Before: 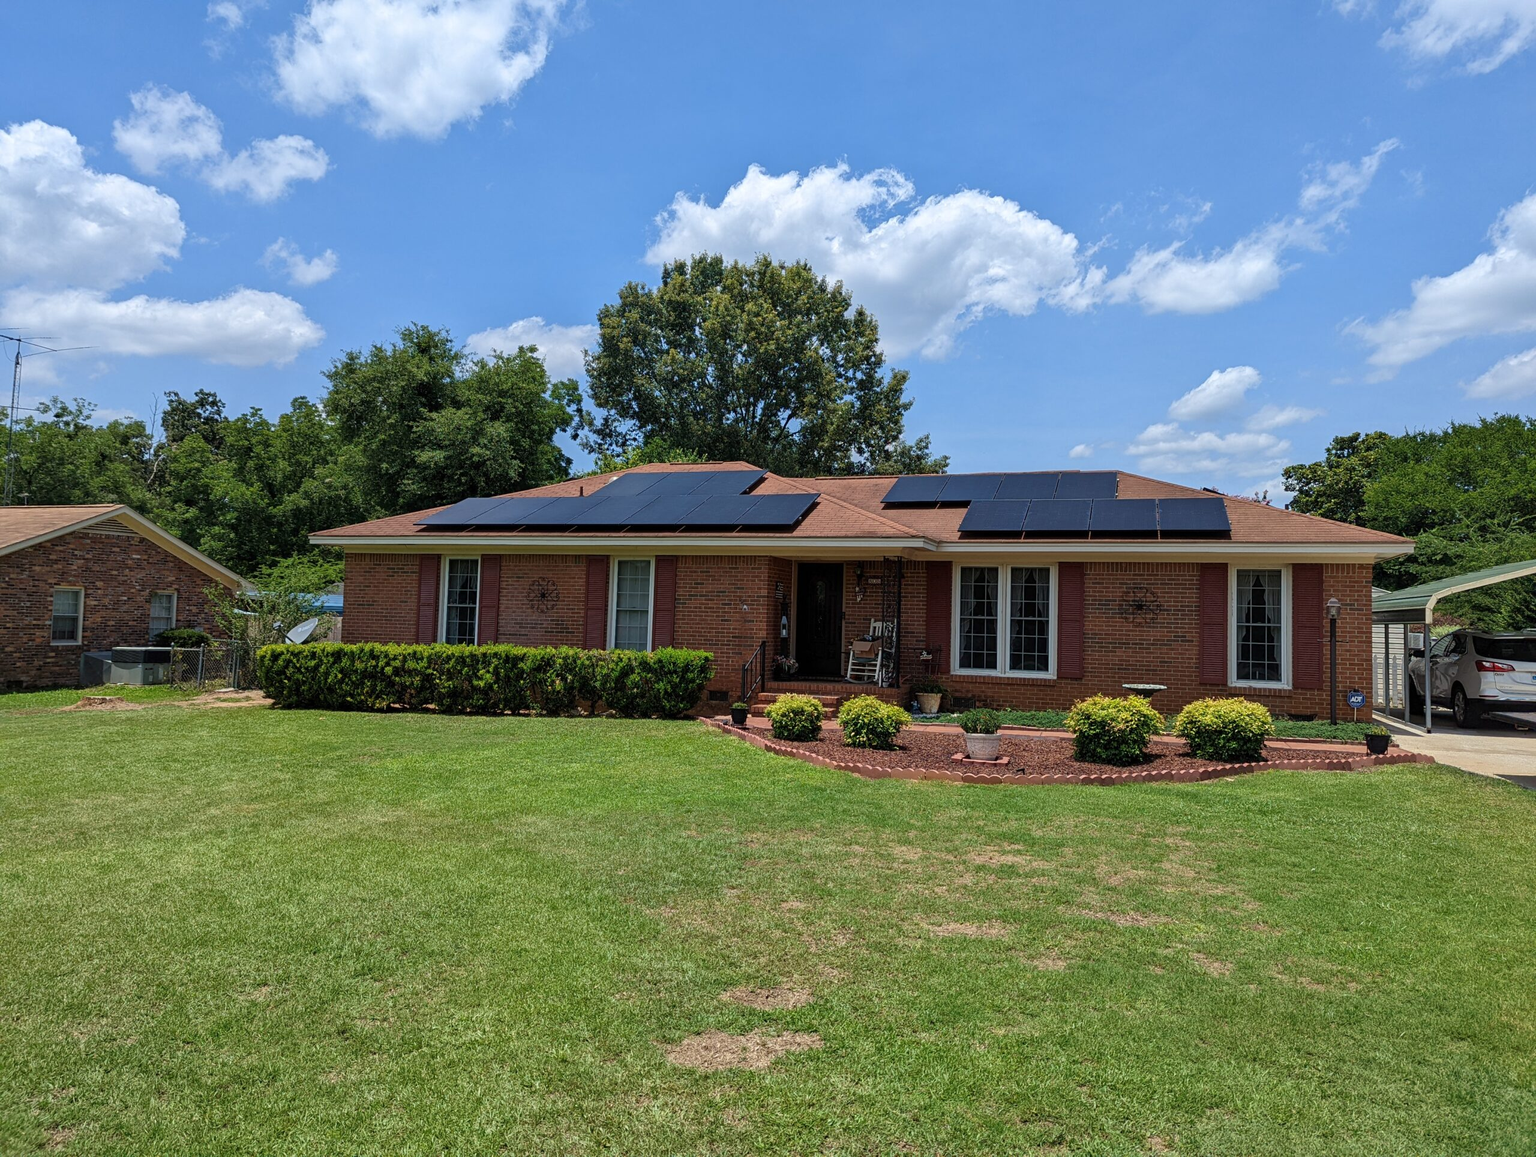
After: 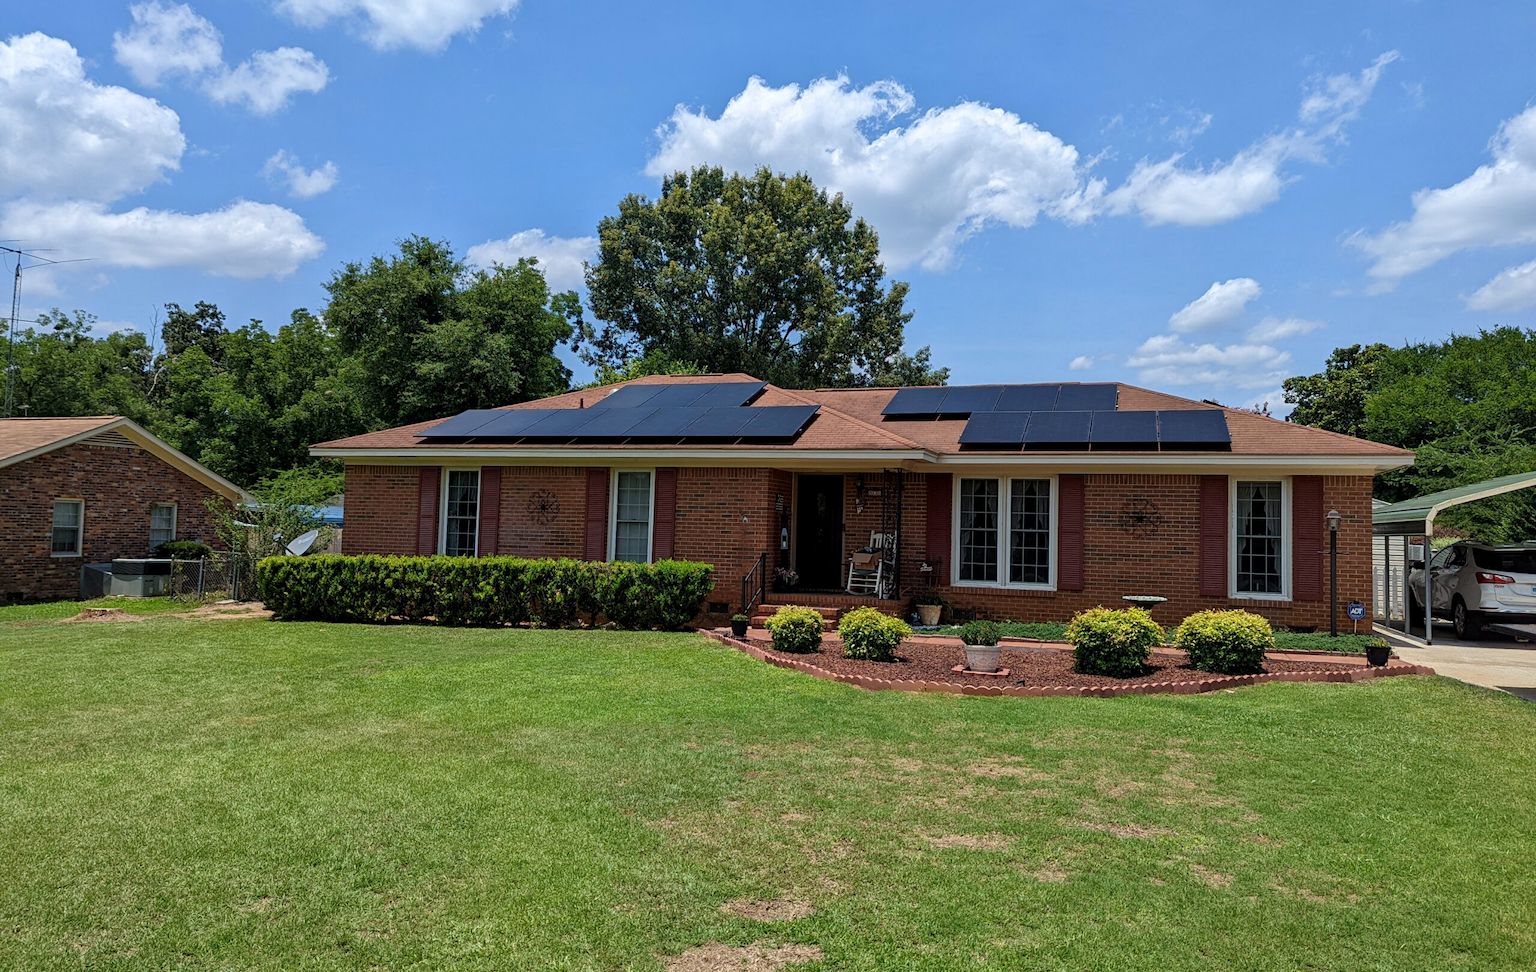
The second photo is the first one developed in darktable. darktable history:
color balance: mode lift, gamma, gain (sRGB), lift [0.97, 1, 1, 1], gamma [1.03, 1, 1, 1]
crop: top 7.625%, bottom 8.027%
